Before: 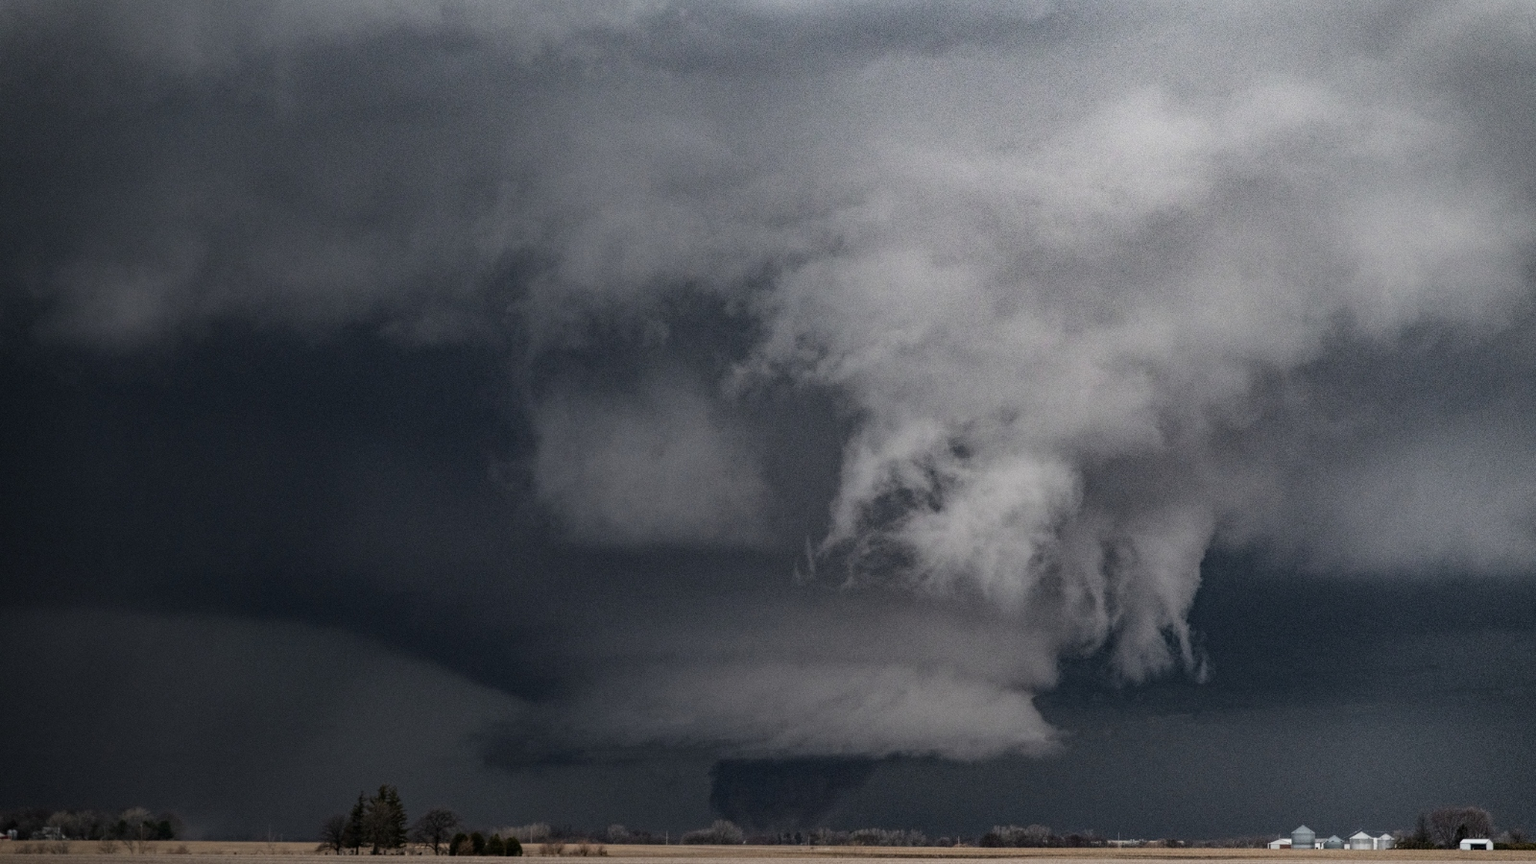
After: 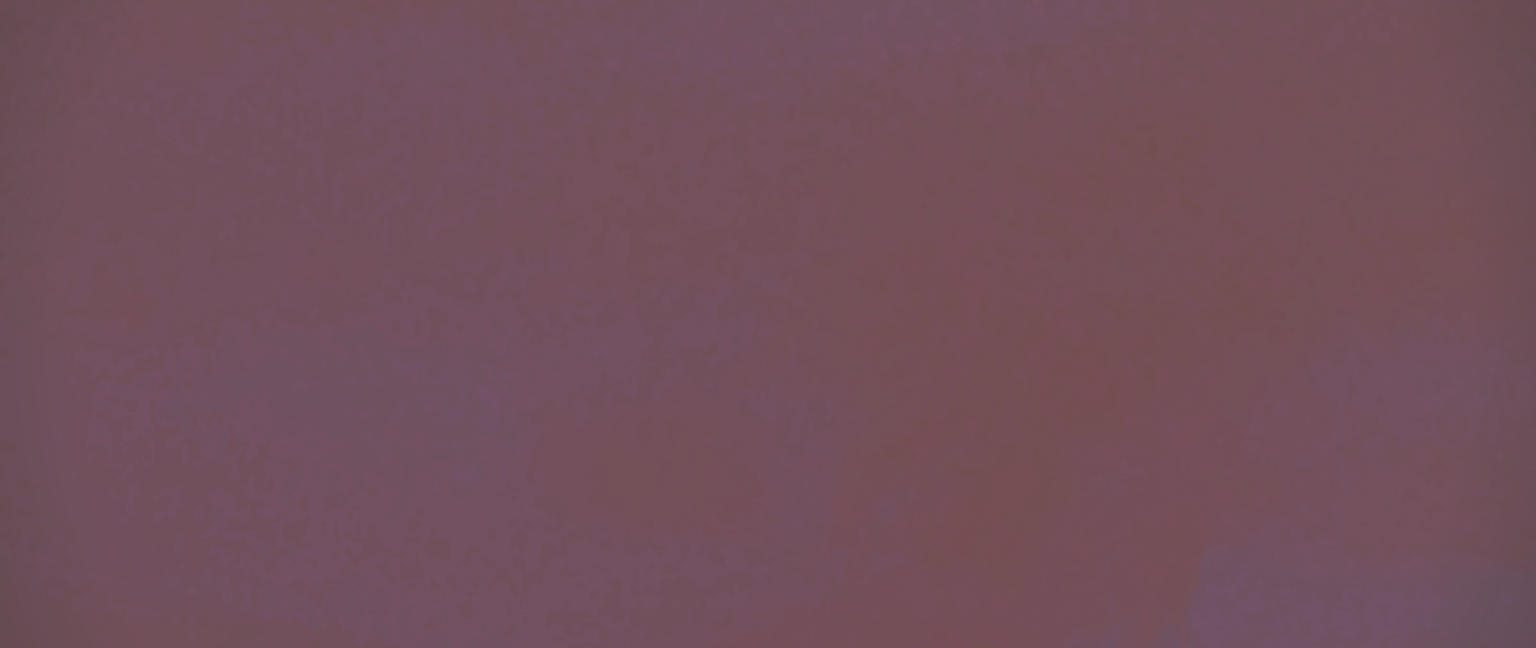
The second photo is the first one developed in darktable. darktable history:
exposure: black level correction 0.001, exposure 0.5 EV, compensate exposure bias true, compensate highlight preservation false
sharpen: on, module defaults
crop: bottom 24.988%
vignetting: fall-off start 91.19%
contrast brightness saturation: contrast -0.99, brightness -0.17, saturation 0.75
local contrast: highlights 100%, shadows 100%, detail 120%, midtone range 0.2
split-toning: on, module defaults
